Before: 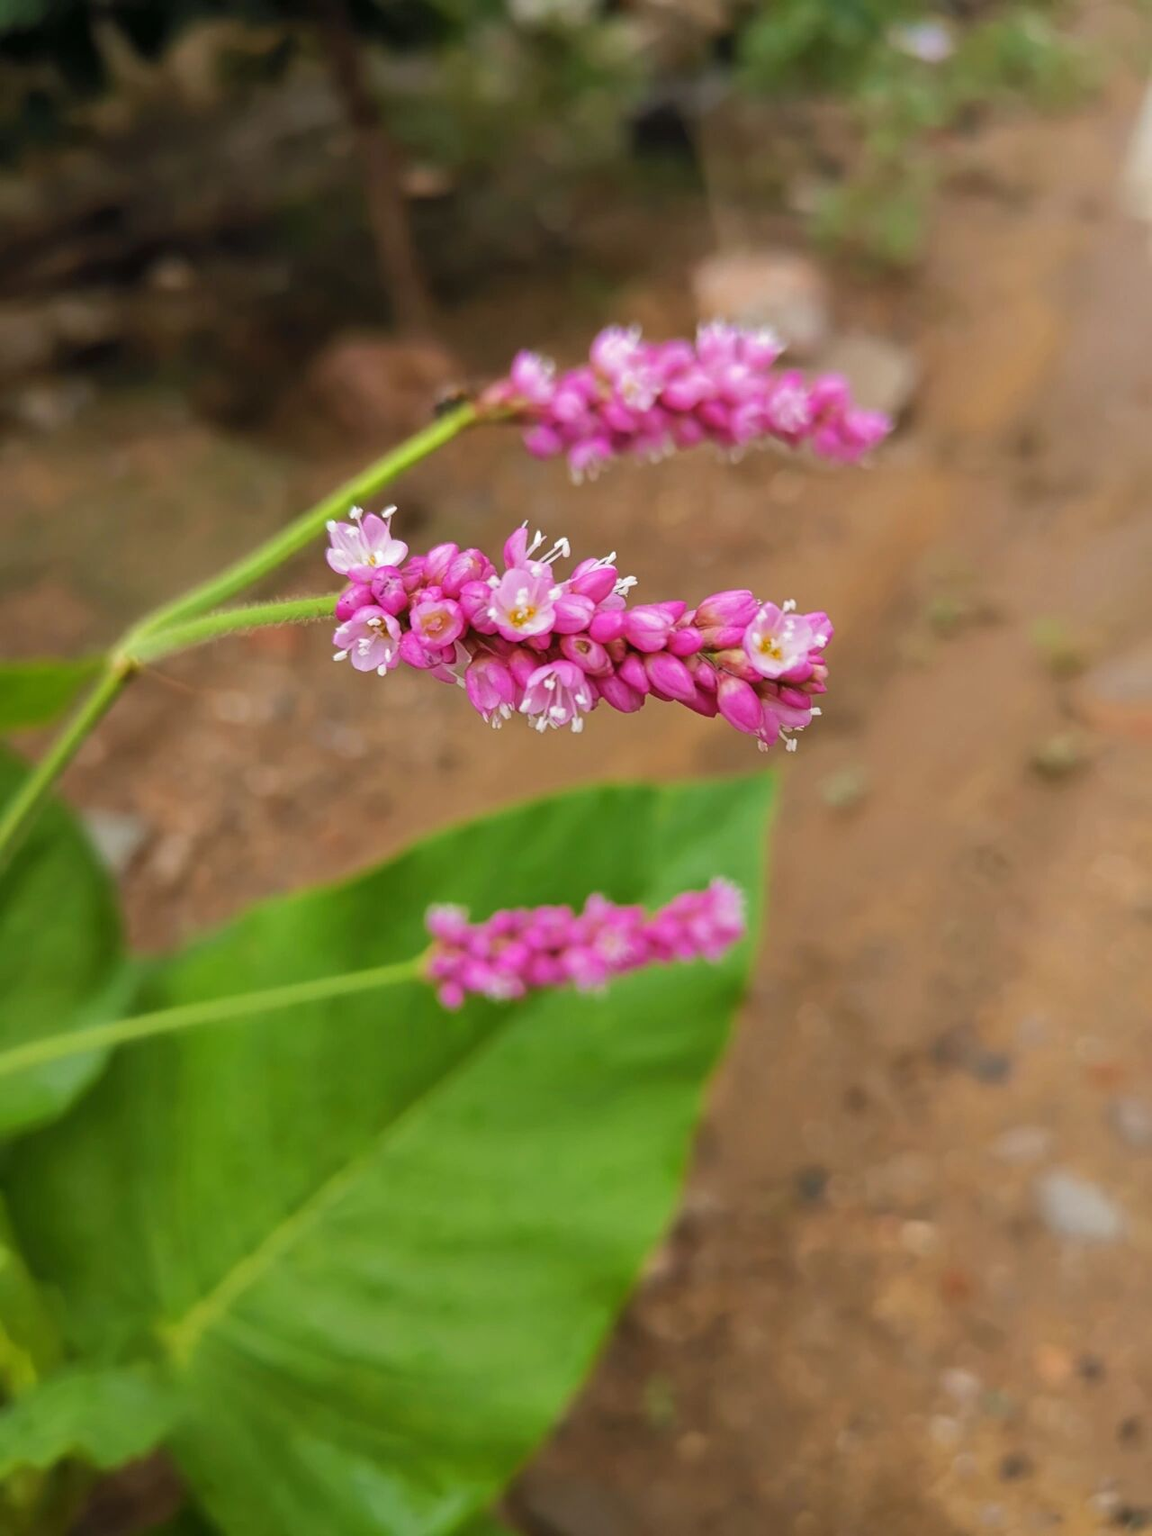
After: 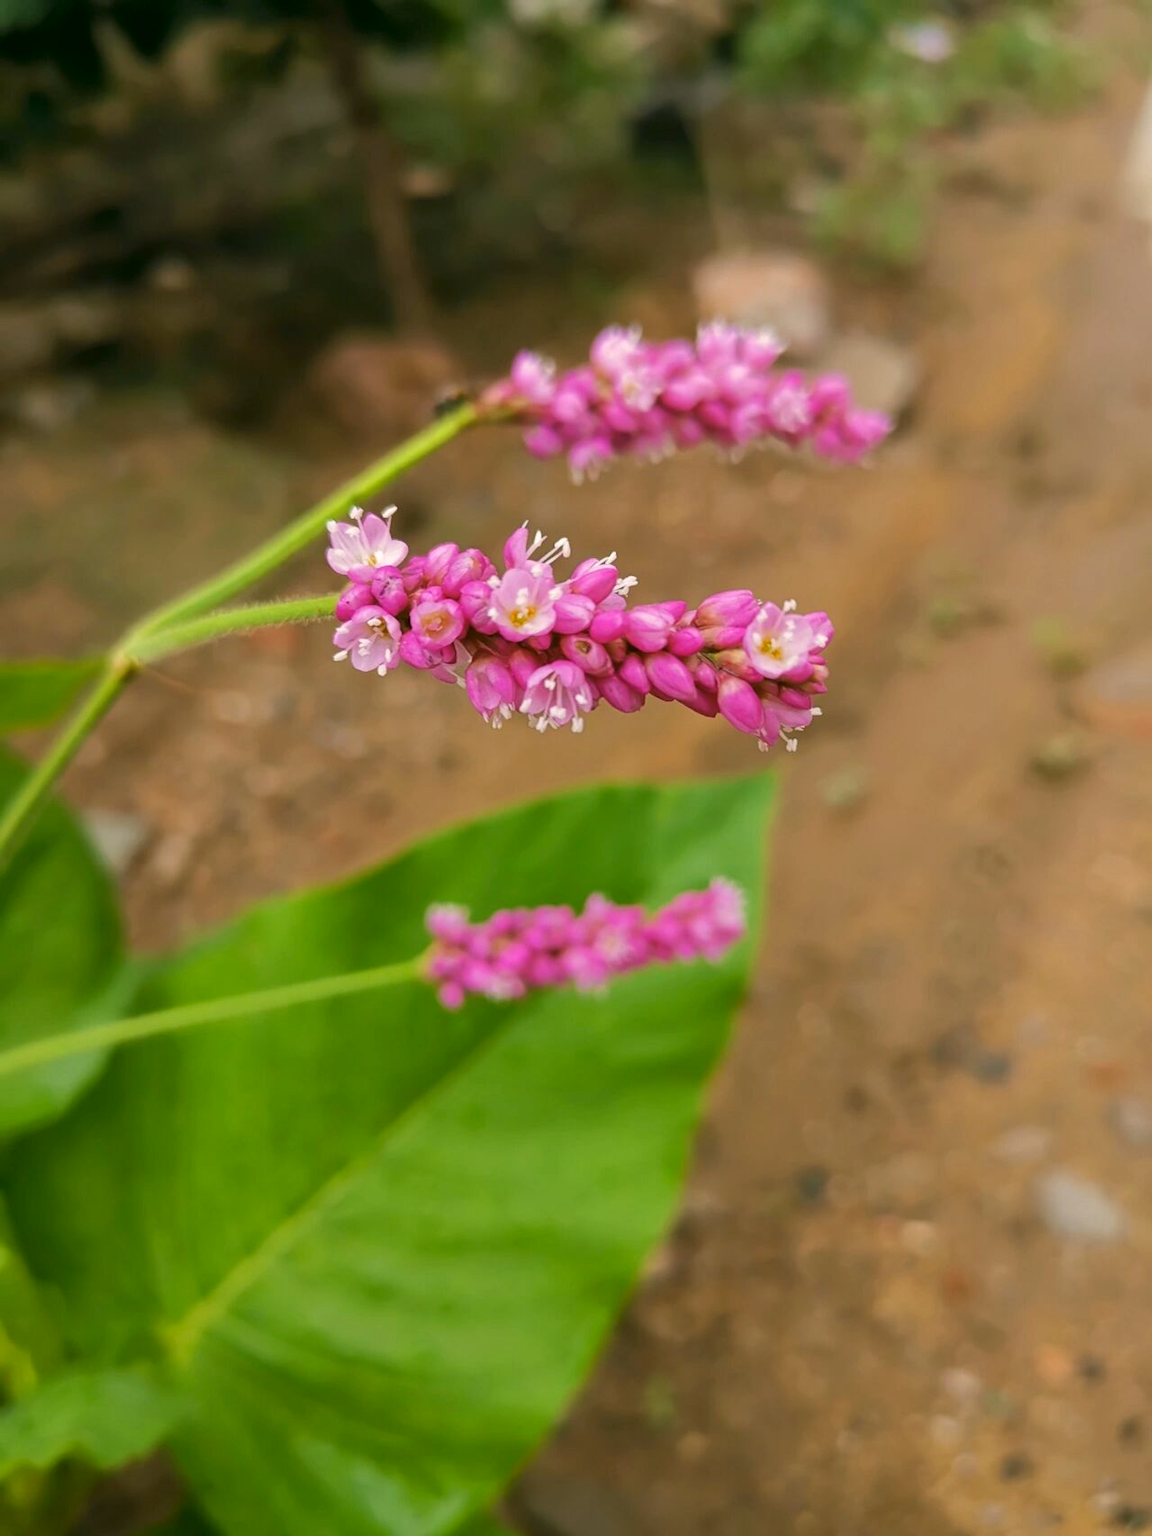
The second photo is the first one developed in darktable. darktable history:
tone equalizer: edges refinement/feathering 500, mask exposure compensation -1.57 EV, preserve details no
color correction: highlights a* 4.65, highlights b* 4.97, shadows a* -7.67, shadows b* 4.8
